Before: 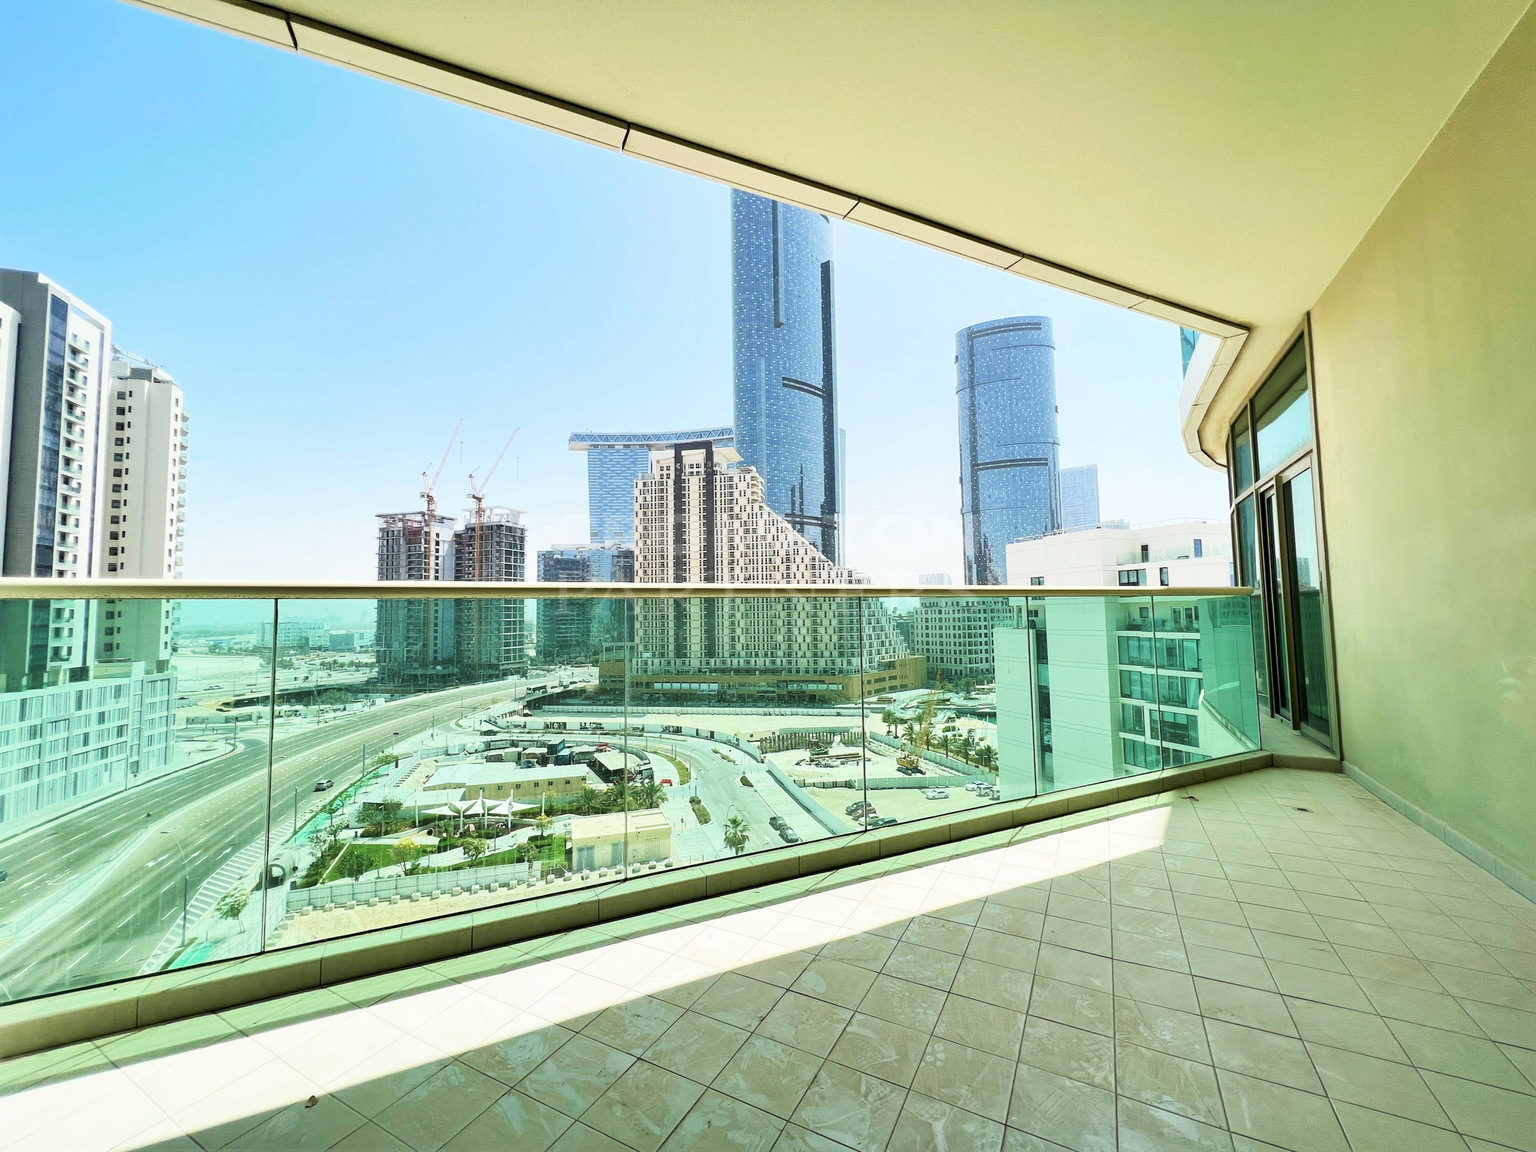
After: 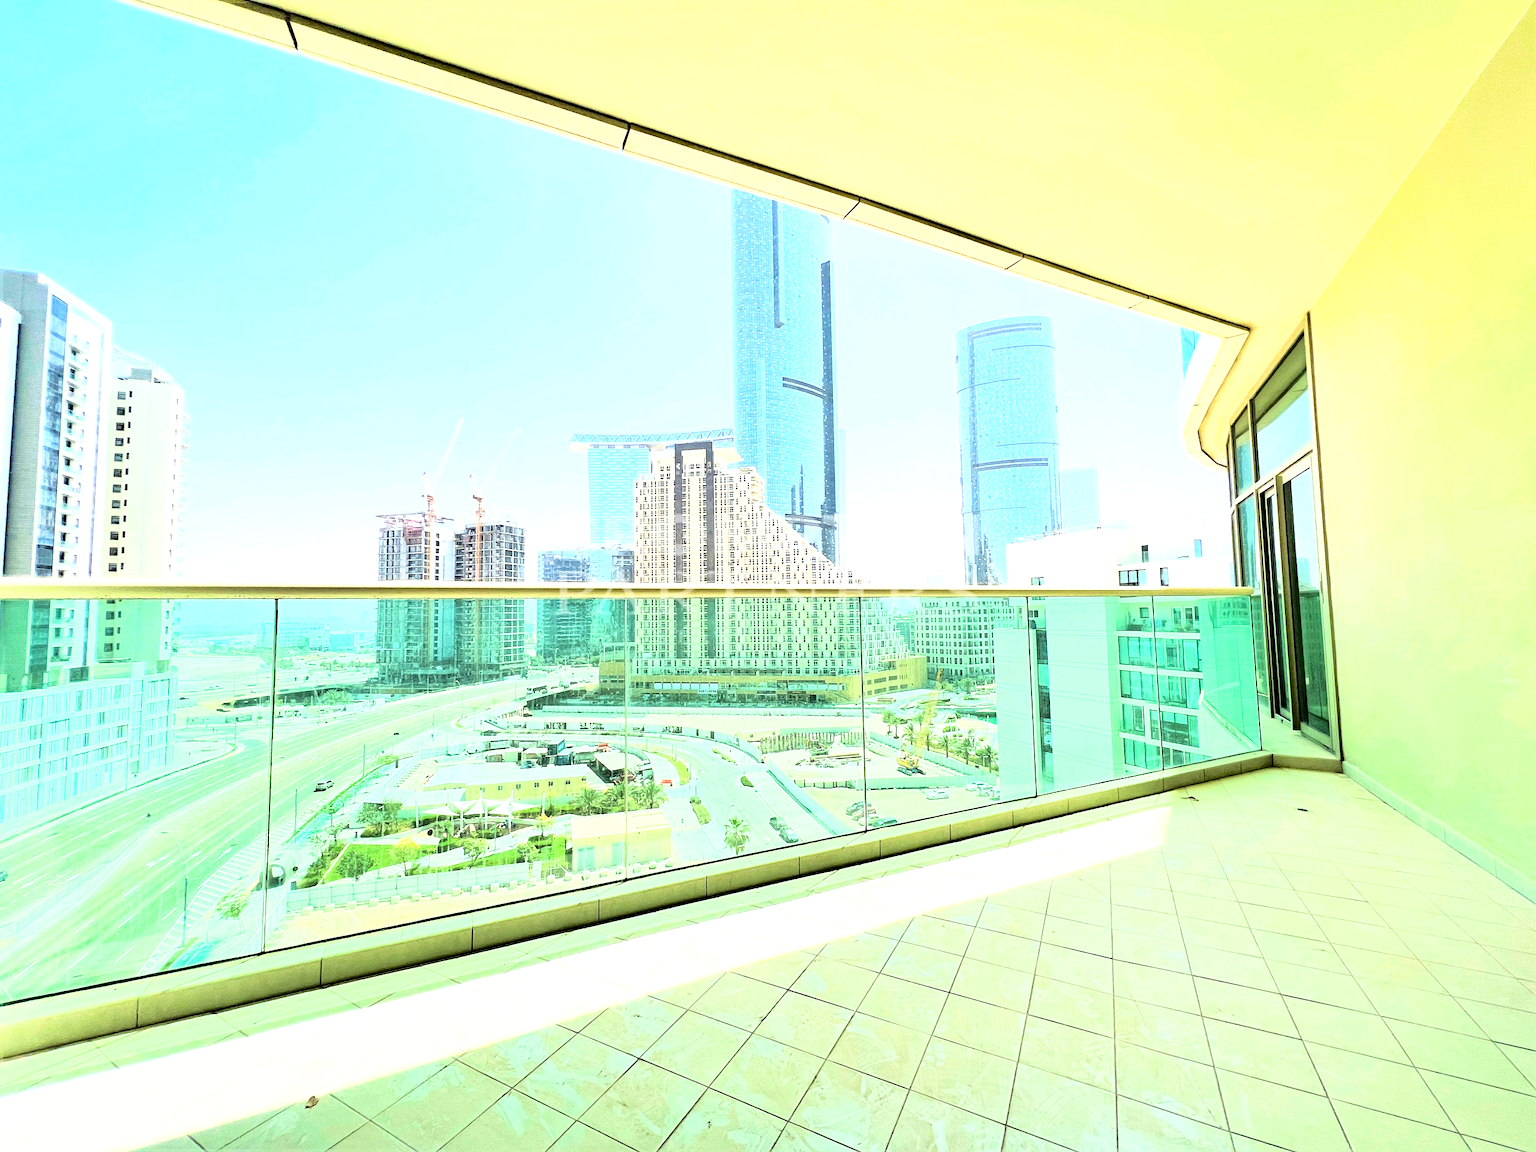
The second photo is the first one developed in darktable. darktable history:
exposure: black level correction 0, exposure 1 EV, compensate highlight preservation false
base curve: curves: ch0 [(0, 0) (0.032, 0.037) (0.105, 0.228) (0.435, 0.76) (0.856, 0.983) (1, 1)]
haze removal: compatibility mode true, adaptive false
